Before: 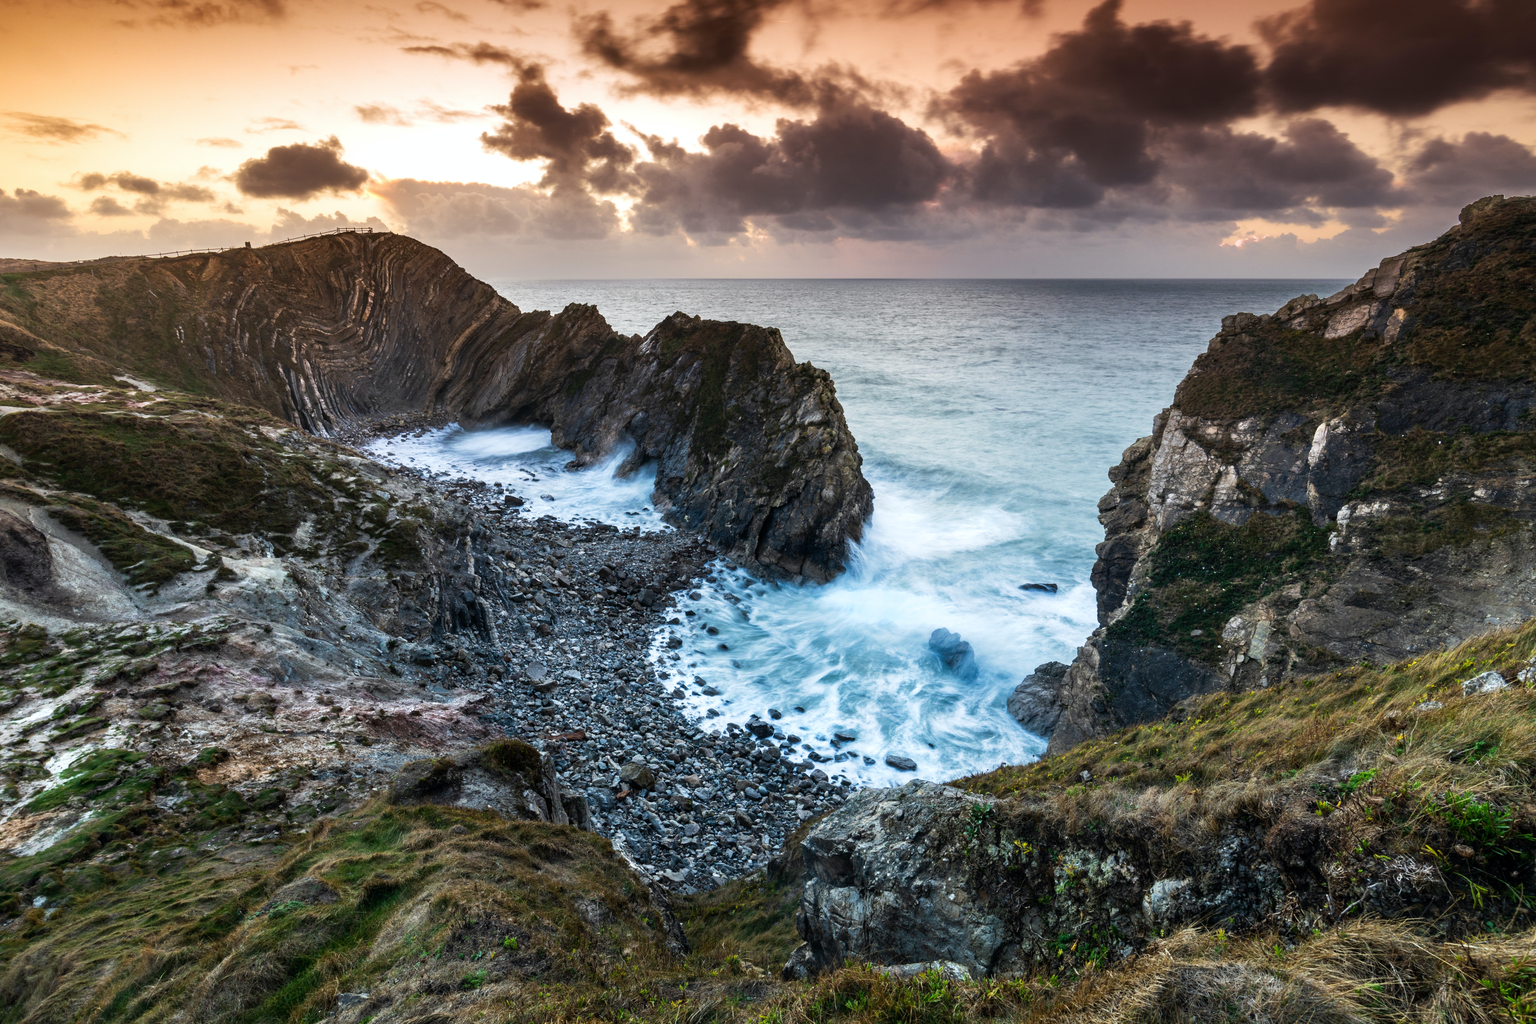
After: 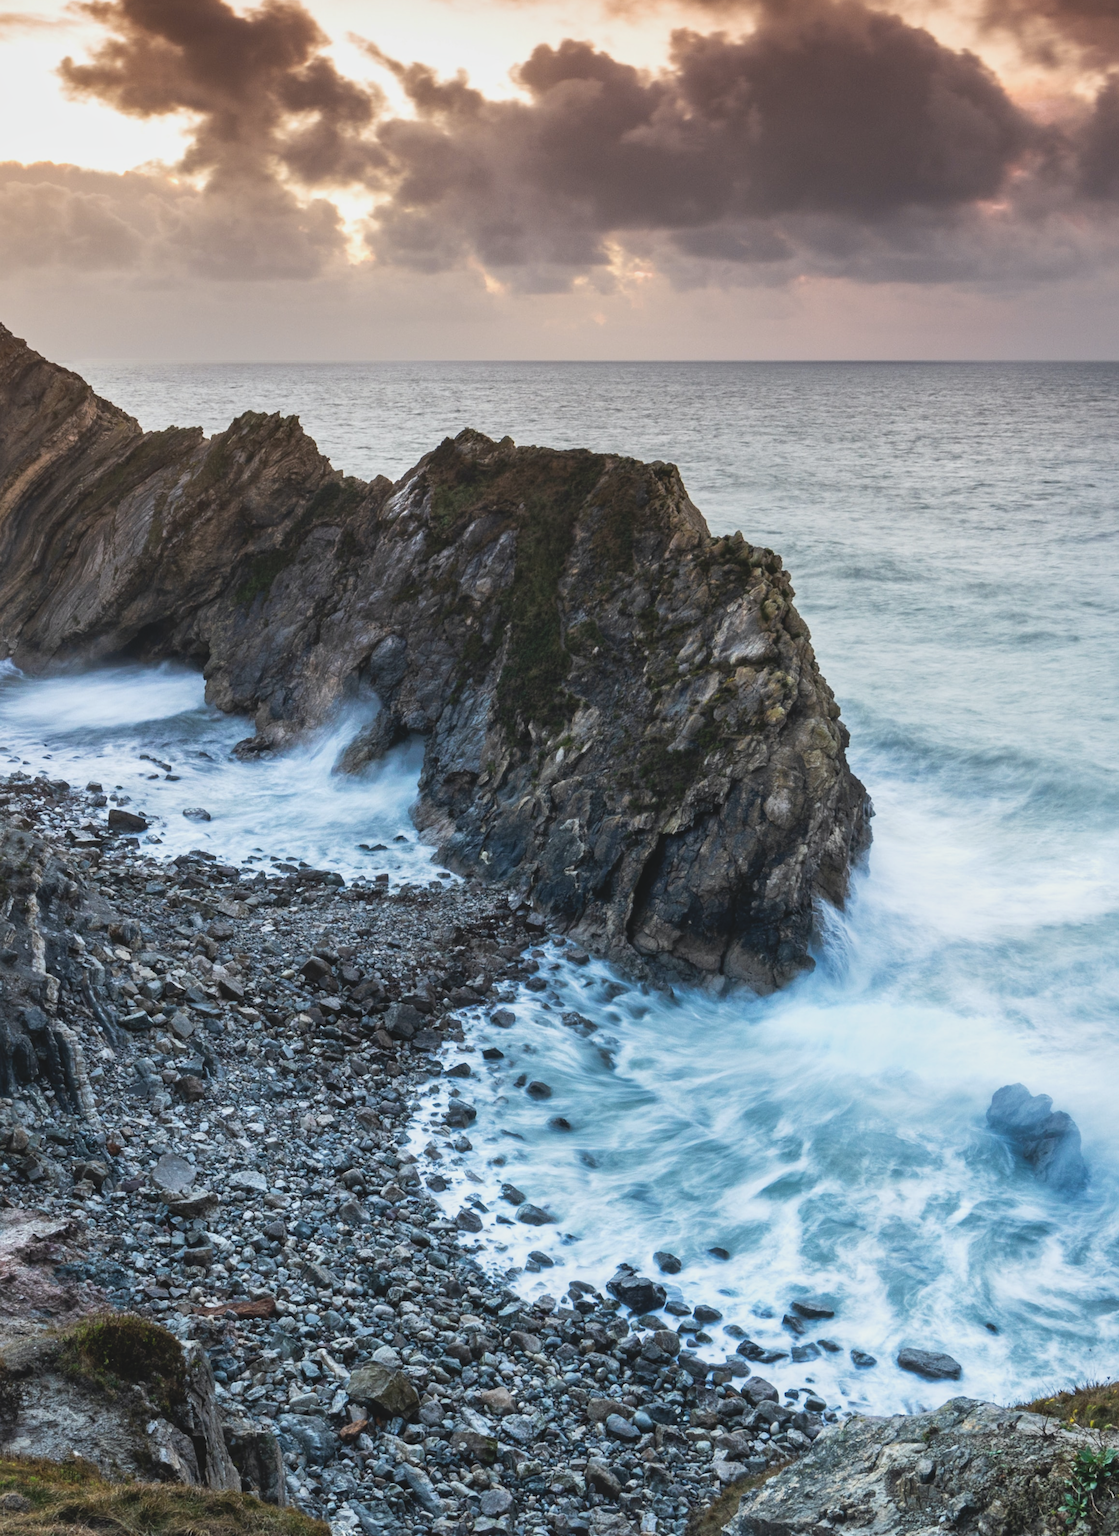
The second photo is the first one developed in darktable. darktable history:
contrast brightness saturation: contrast -0.15, brightness 0.05, saturation -0.12
crop and rotate: left 29.476%, top 10.214%, right 35.32%, bottom 17.333%
local contrast: mode bilateral grid, contrast 20, coarseness 50, detail 120%, midtone range 0.2
